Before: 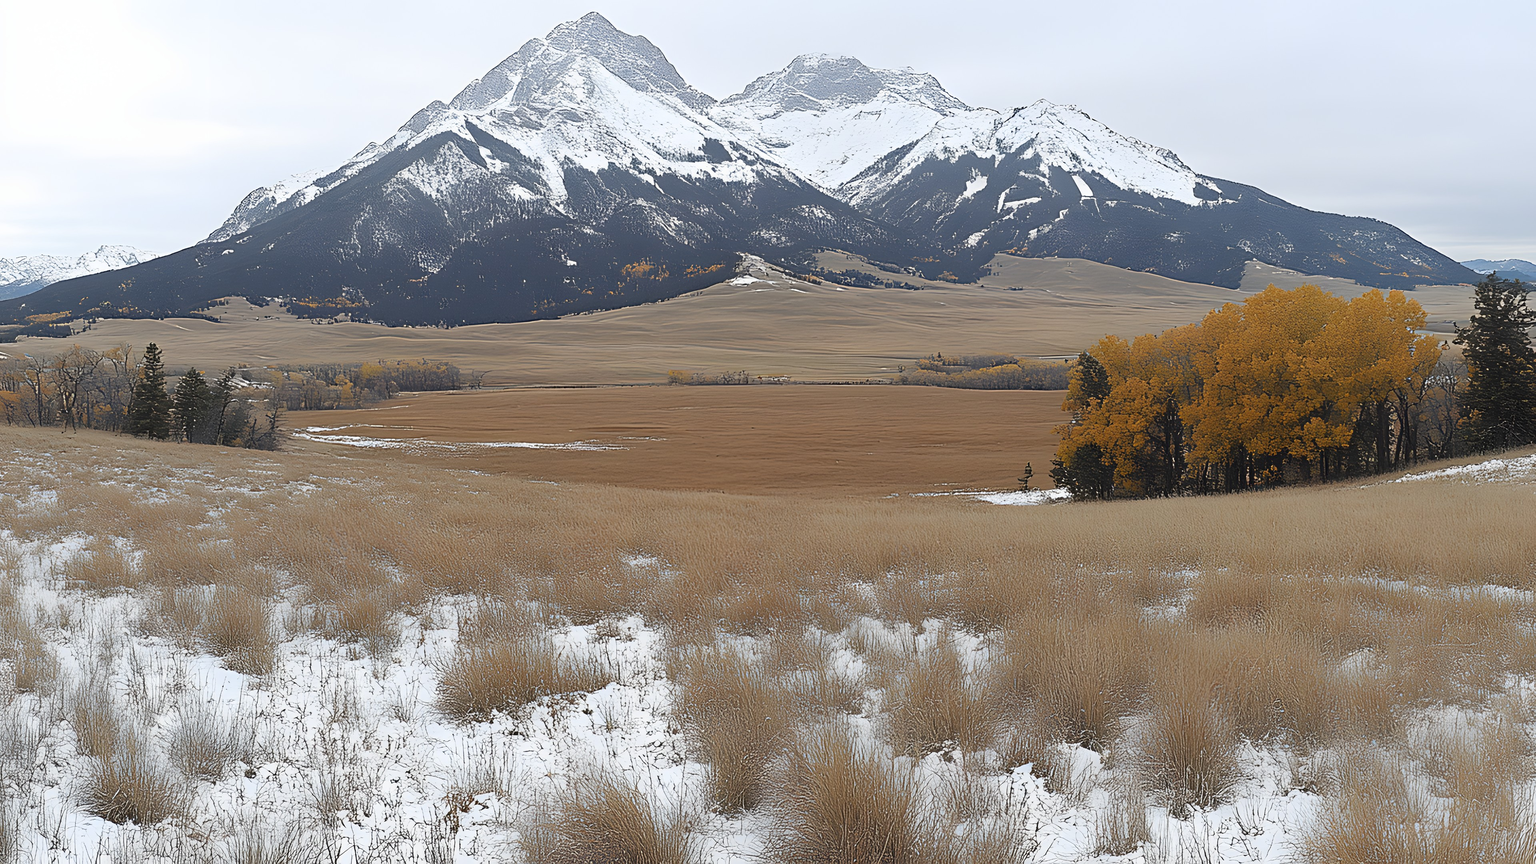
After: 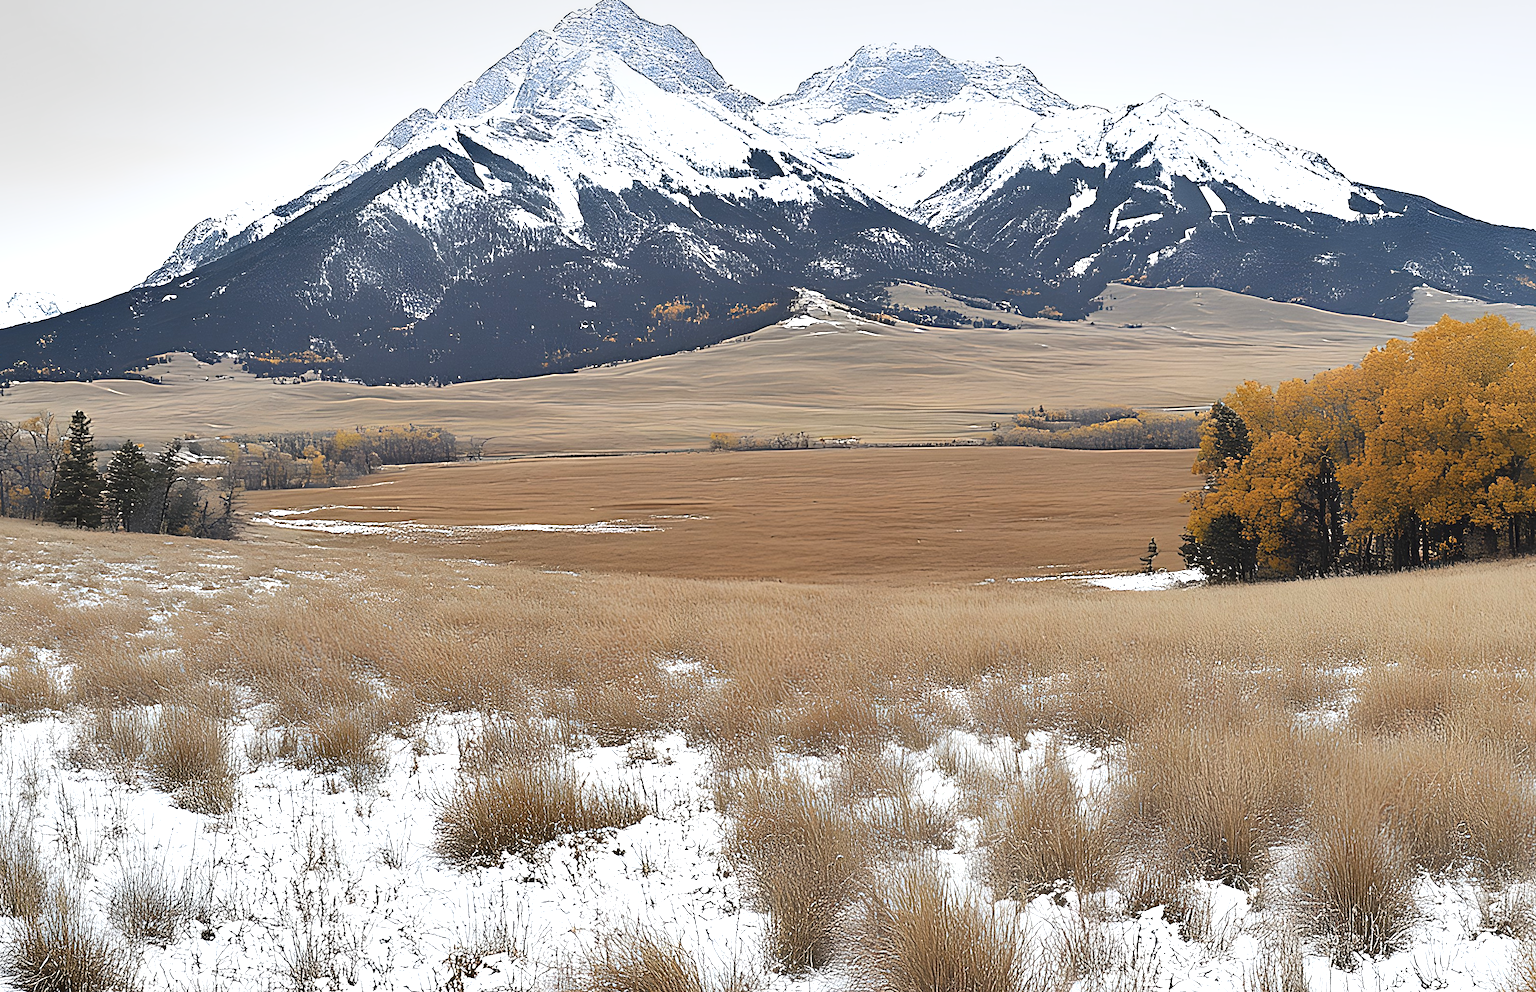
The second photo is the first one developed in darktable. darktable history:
shadows and highlights: radius 264.75, soften with gaussian
exposure: black level correction 0, exposure 0.5 EV, compensate highlight preservation false
crop and rotate: angle 1°, left 4.281%, top 0.642%, right 11.383%, bottom 2.486%
tone equalizer: -8 EV -0.417 EV, -7 EV -0.389 EV, -6 EV -0.333 EV, -5 EV -0.222 EV, -3 EV 0.222 EV, -2 EV 0.333 EV, -1 EV 0.389 EV, +0 EV 0.417 EV, edges refinement/feathering 500, mask exposure compensation -1.57 EV, preserve details no
color balance rgb: on, module defaults
